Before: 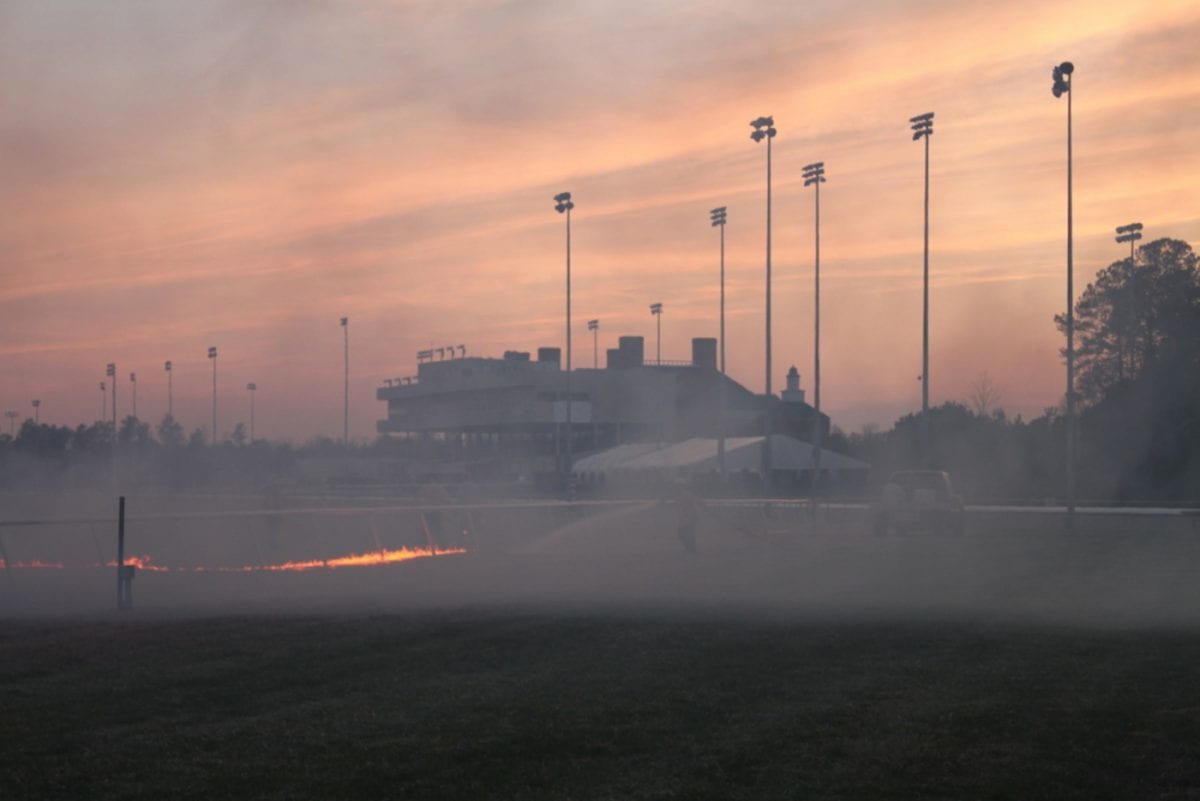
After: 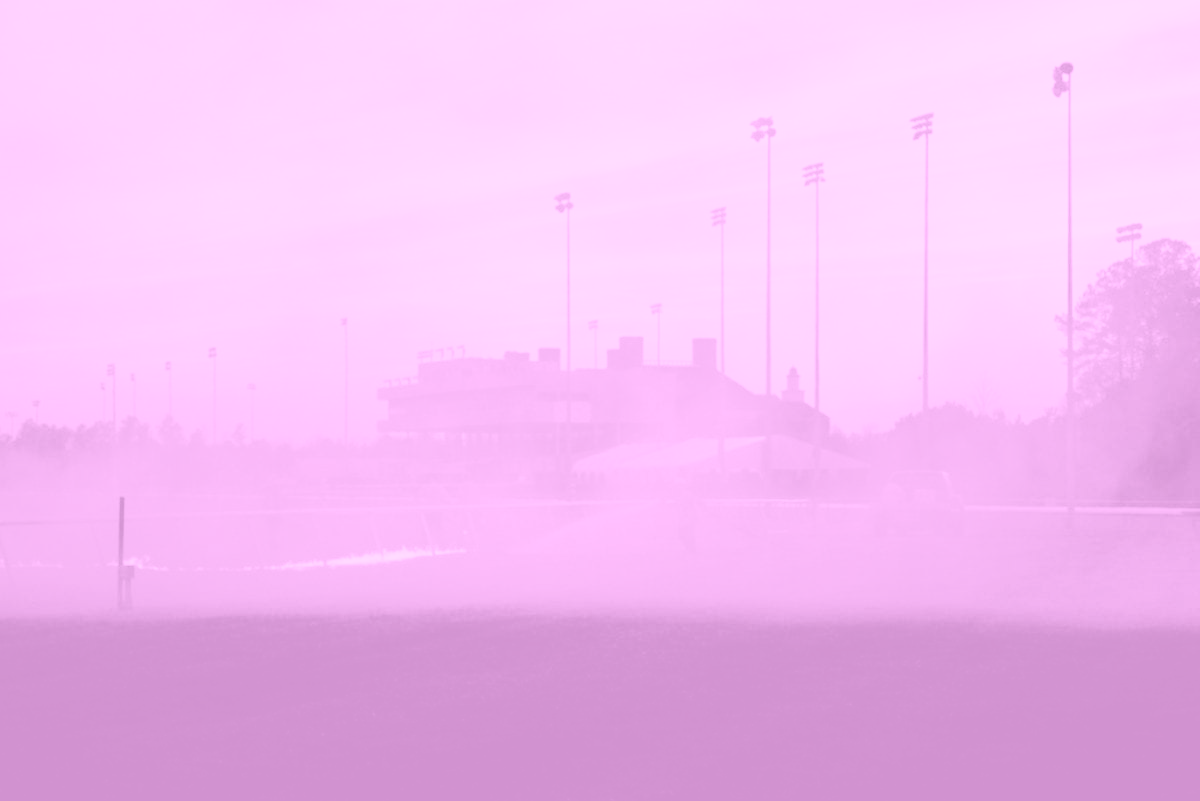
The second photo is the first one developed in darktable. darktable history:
exposure: exposure 0.128 EV, compensate highlight preservation false
filmic rgb: black relative exposure -5 EV, hardness 2.88, contrast 1.3, highlights saturation mix -30%
color balance rgb: perceptual saturation grading › global saturation 20%, perceptual saturation grading › highlights -50%, perceptual saturation grading › shadows 30%, perceptual brilliance grading › global brilliance 10%, perceptual brilliance grading › shadows 15%
tone curve: curves: ch0 [(0, 0) (0.126, 0.061) (0.362, 0.382) (0.498, 0.498) (0.706, 0.712) (1, 1)]; ch1 [(0, 0) (0.5, 0.522) (0.55, 0.586) (1, 1)]; ch2 [(0, 0) (0.44, 0.424) (0.5, 0.482) (0.537, 0.538) (1, 1)], color space Lab, independent channels, preserve colors none
colorize: hue 331.2°, saturation 75%, source mix 30.28%, lightness 70.52%, version 1
